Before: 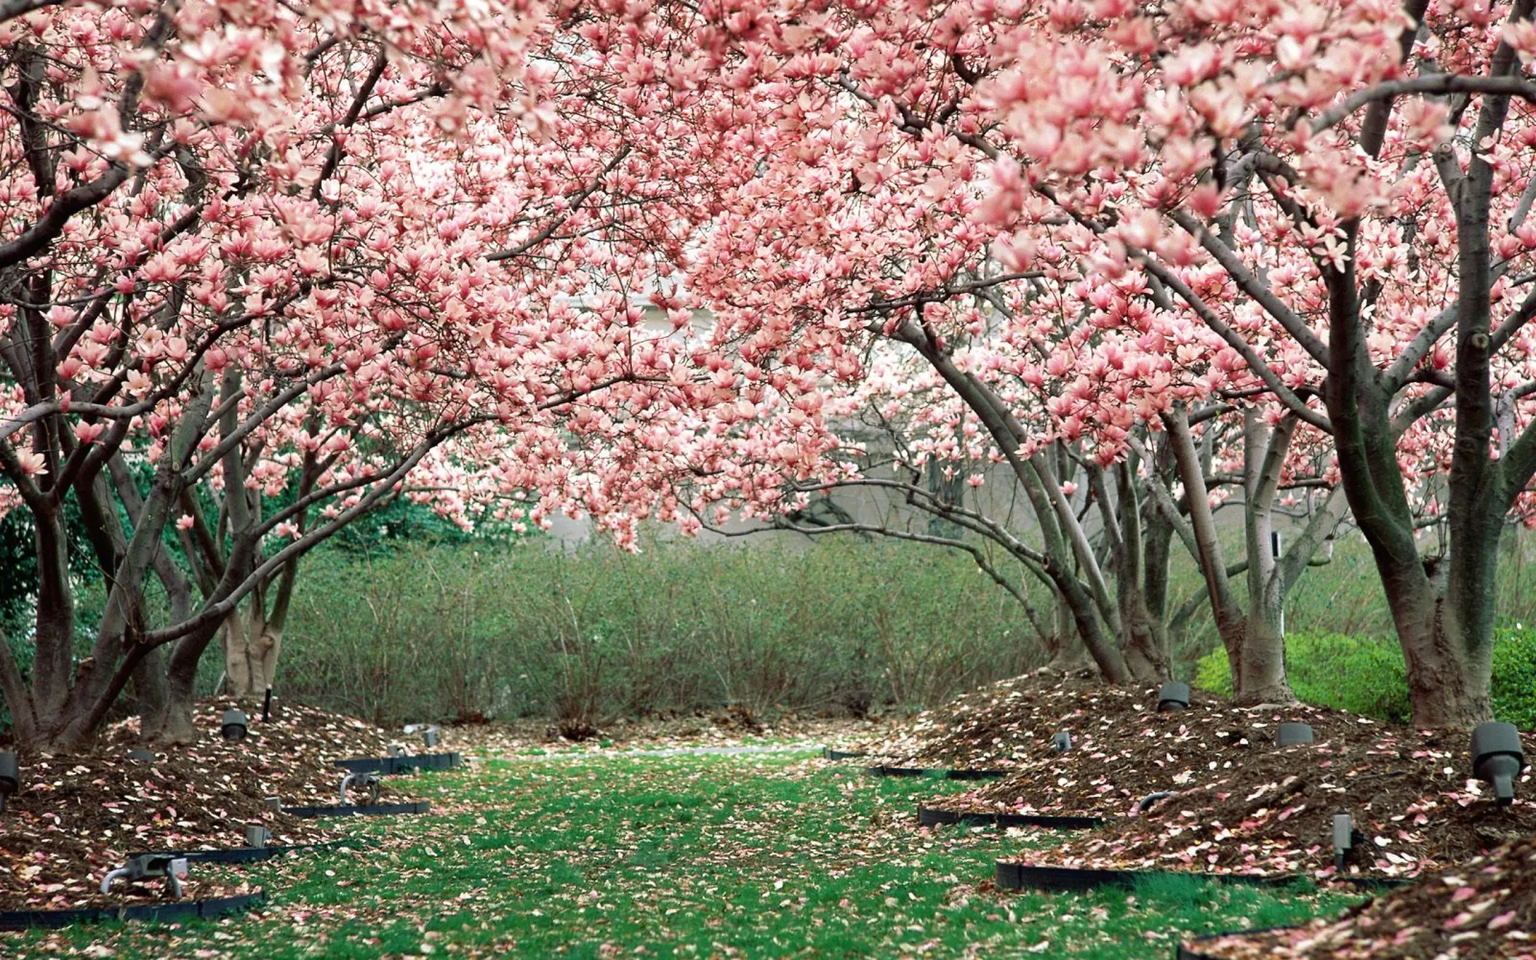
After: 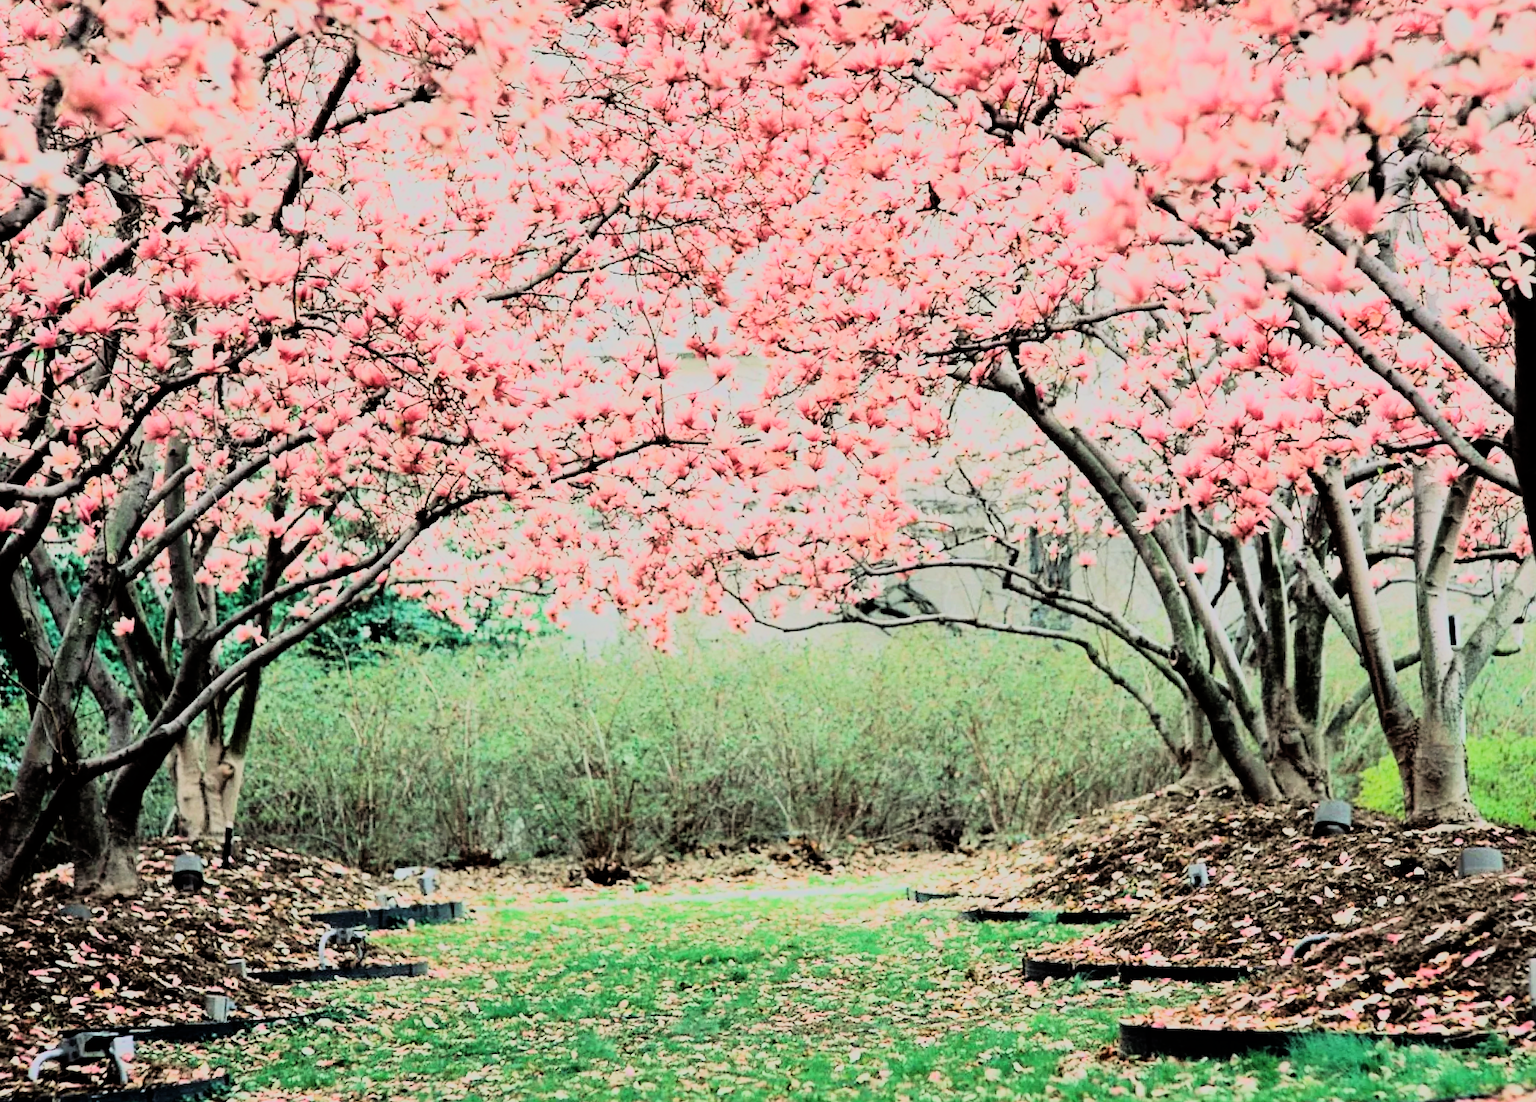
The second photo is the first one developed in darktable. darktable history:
exposure: black level correction -0.001, exposure 0.08 EV, compensate highlight preservation false
crop and rotate: angle 1°, left 4.281%, top 0.642%, right 11.383%, bottom 2.486%
filmic rgb: black relative exposure -7.65 EV, white relative exposure 4.56 EV, hardness 3.61, color science v6 (2022)
rgb curve: curves: ch0 [(0, 0) (0.21, 0.15) (0.24, 0.21) (0.5, 0.75) (0.75, 0.96) (0.89, 0.99) (1, 1)]; ch1 [(0, 0.02) (0.21, 0.13) (0.25, 0.2) (0.5, 0.67) (0.75, 0.9) (0.89, 0.97) (1, 1)]; ch2 [(0, 0.02) (0.21, 0.13) (0.25, 0.2) (0.5, 0.67) (0.75, 0.9) (0.89, 0.97) (1, 1)], compensate middle gray true
